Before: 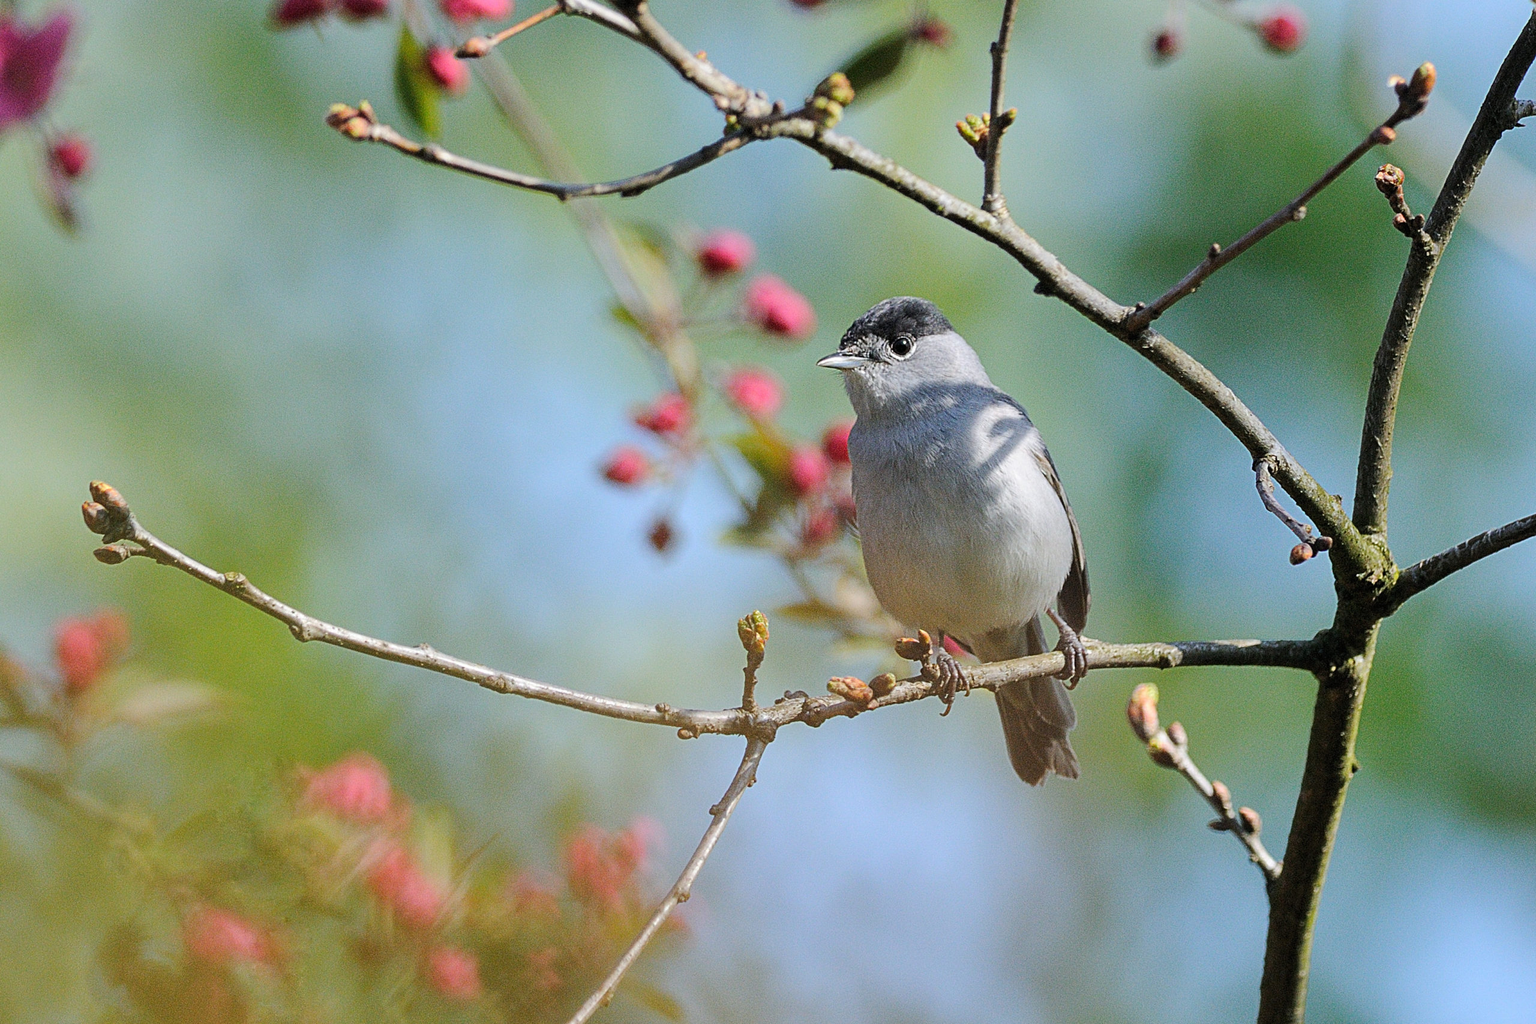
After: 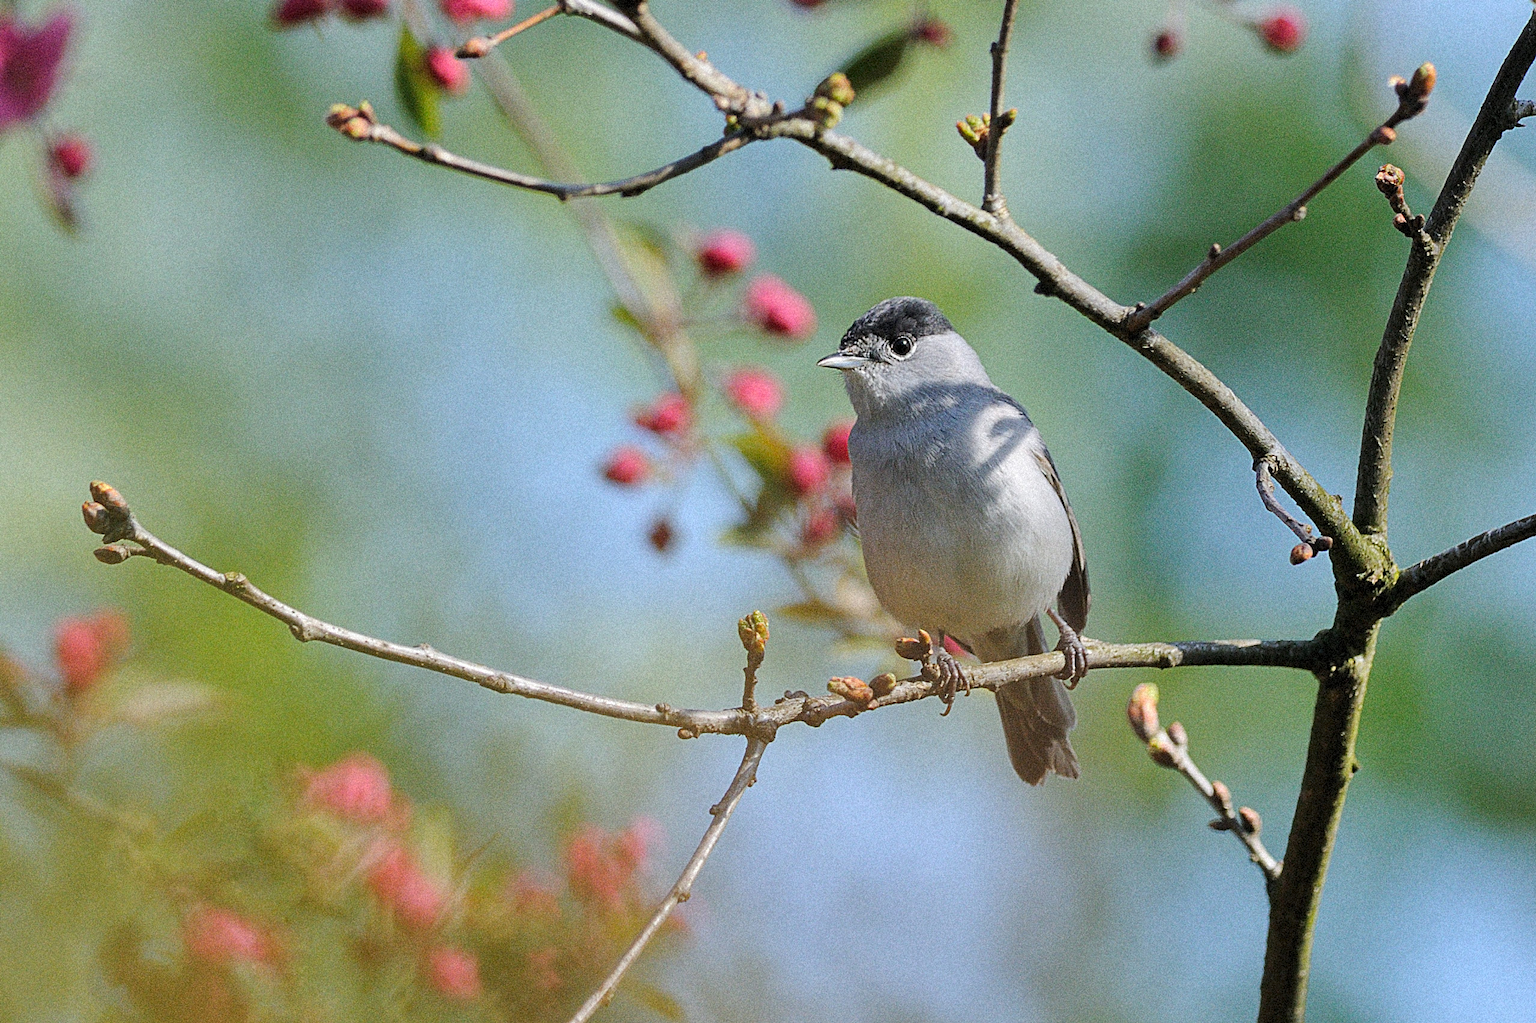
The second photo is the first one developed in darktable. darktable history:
shadows and highlights: shadows 75, highlights -25, soften with gaussian
grain: strength 35%, mid-tones bias 0%
